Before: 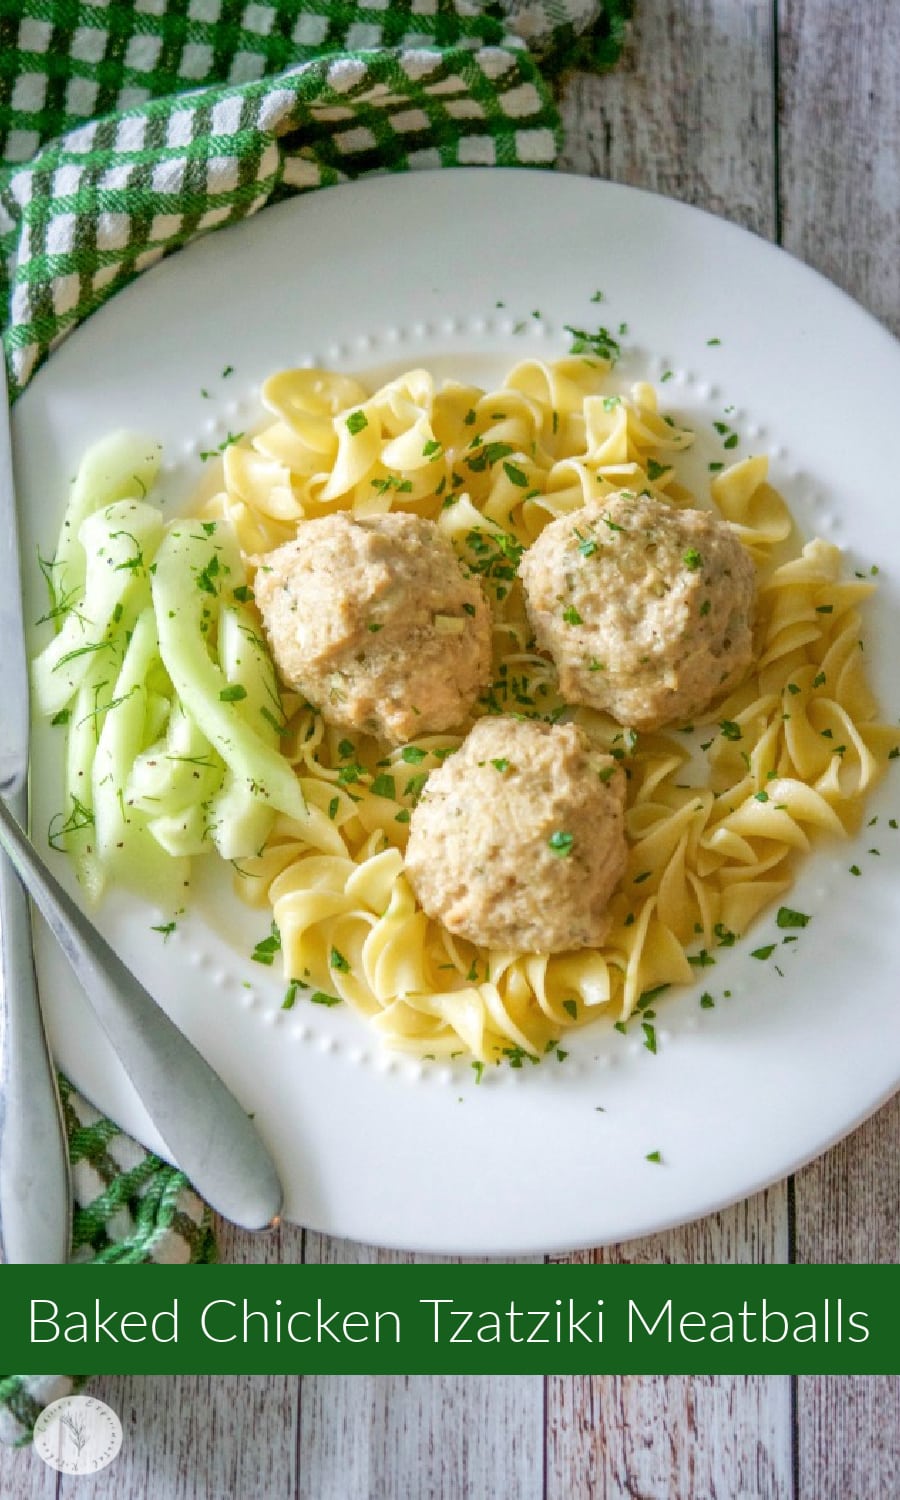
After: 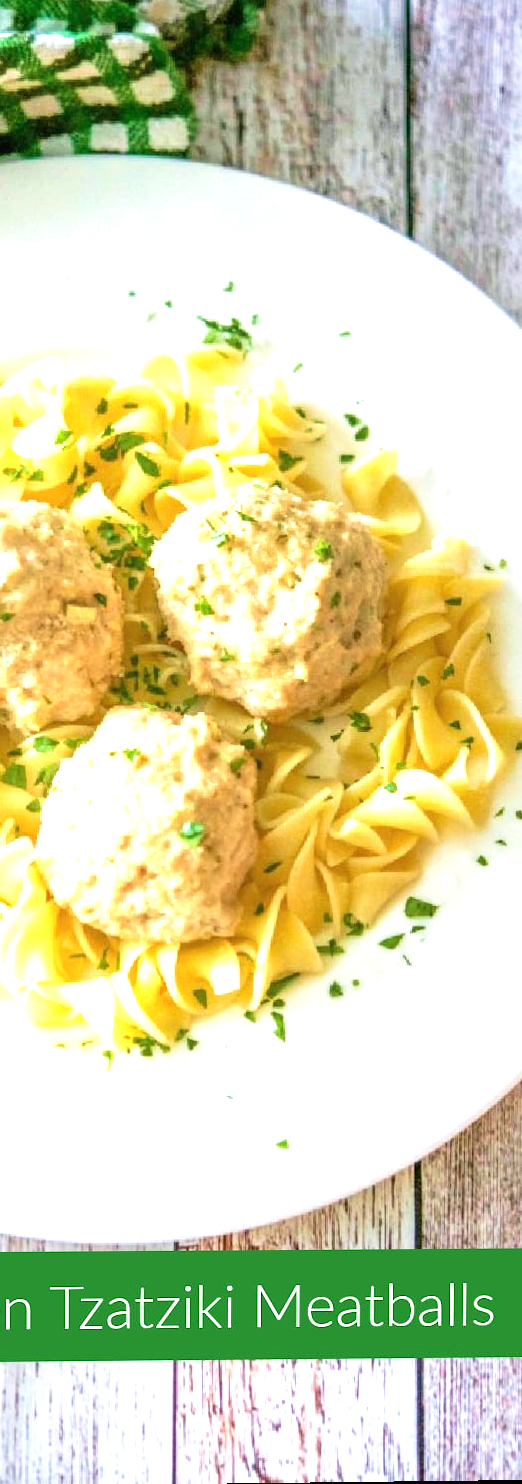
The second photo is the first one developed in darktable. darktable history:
exposure: black level correction 0, exposure 1.35 EV, compensate exposure bias true, compensate highlight preservation false
rotate and perspective: rotation 0.174°, lens shift (vertical) 0.013, lens shift (horizontal) 0.019, shear 0.001, automatic cropping original format, crop left 0.007, crop right 0.991, crop top 0.016, crop bottom 0.997
crop: left 41.402%
velvia: strength 45%
